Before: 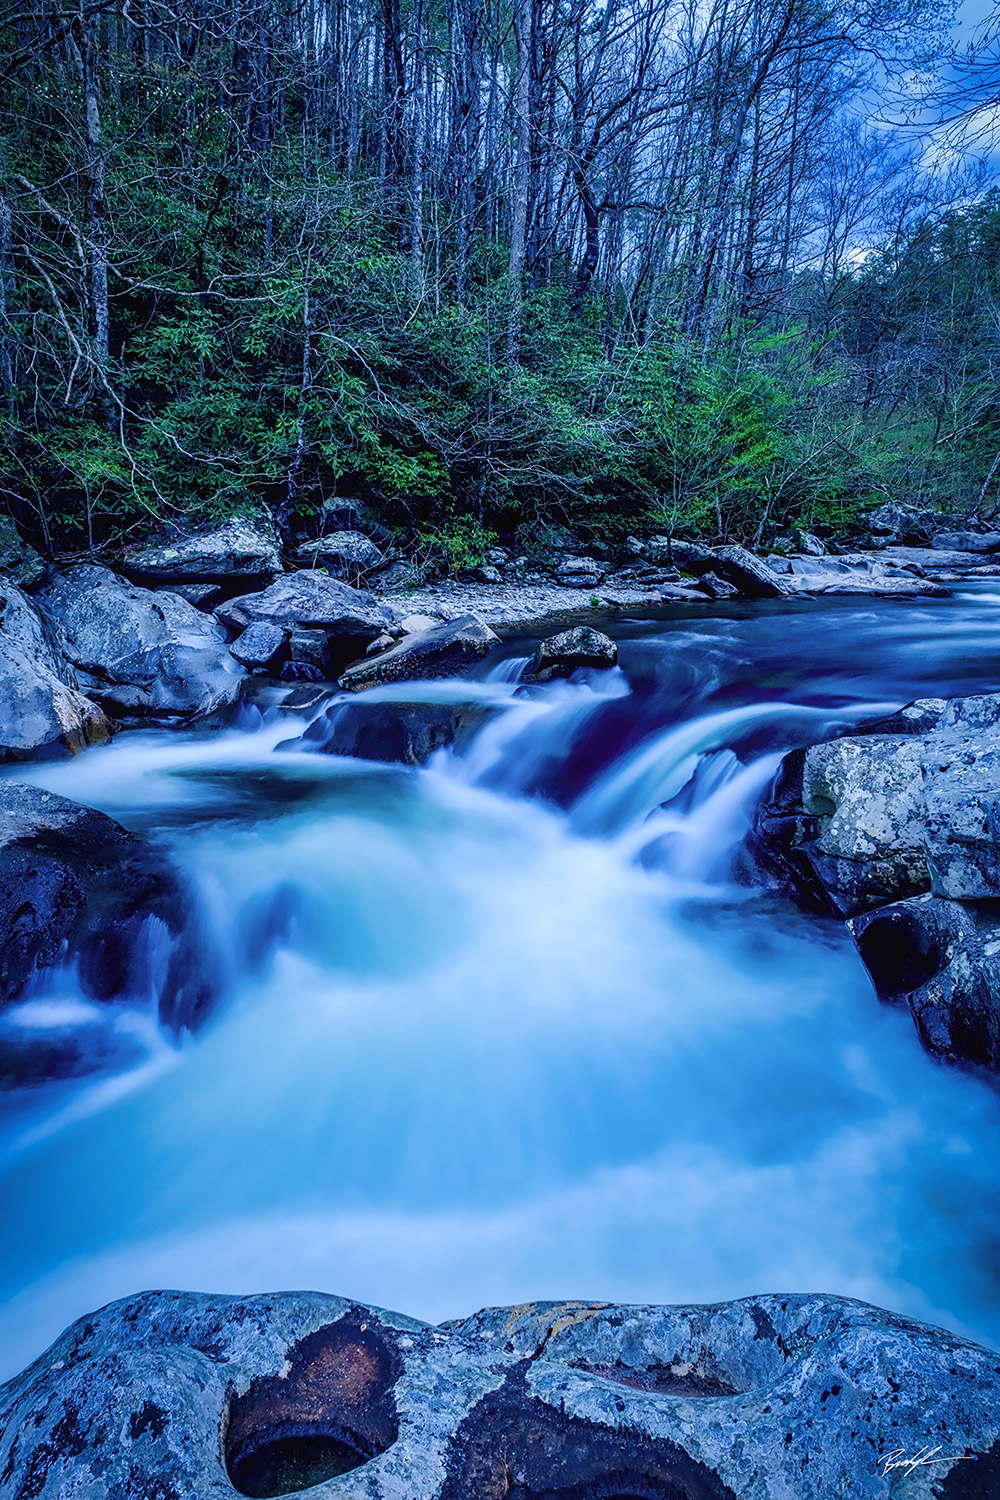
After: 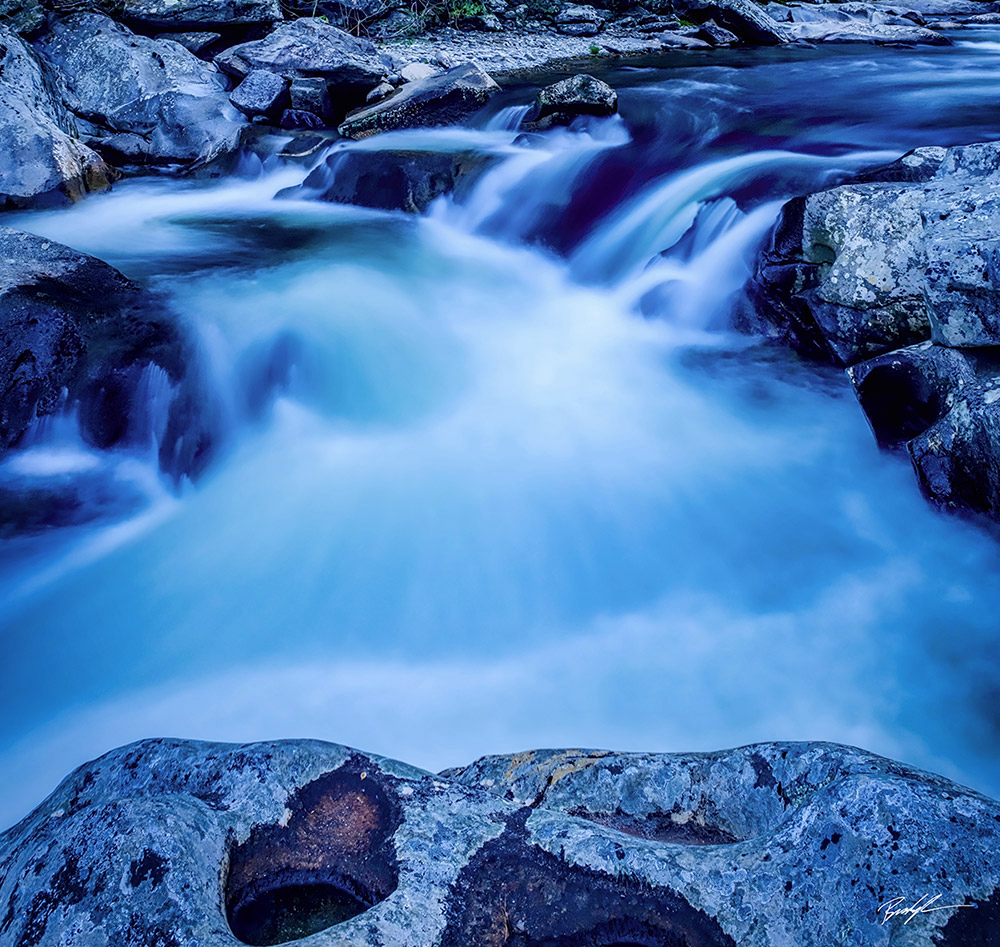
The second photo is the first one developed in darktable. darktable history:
crop and rotate: top 36.826%
exposure: black level correction 0.002, compensate exposure bias true, compensate highlight preservation false
contrast brightness saturation: saturation -0.059
